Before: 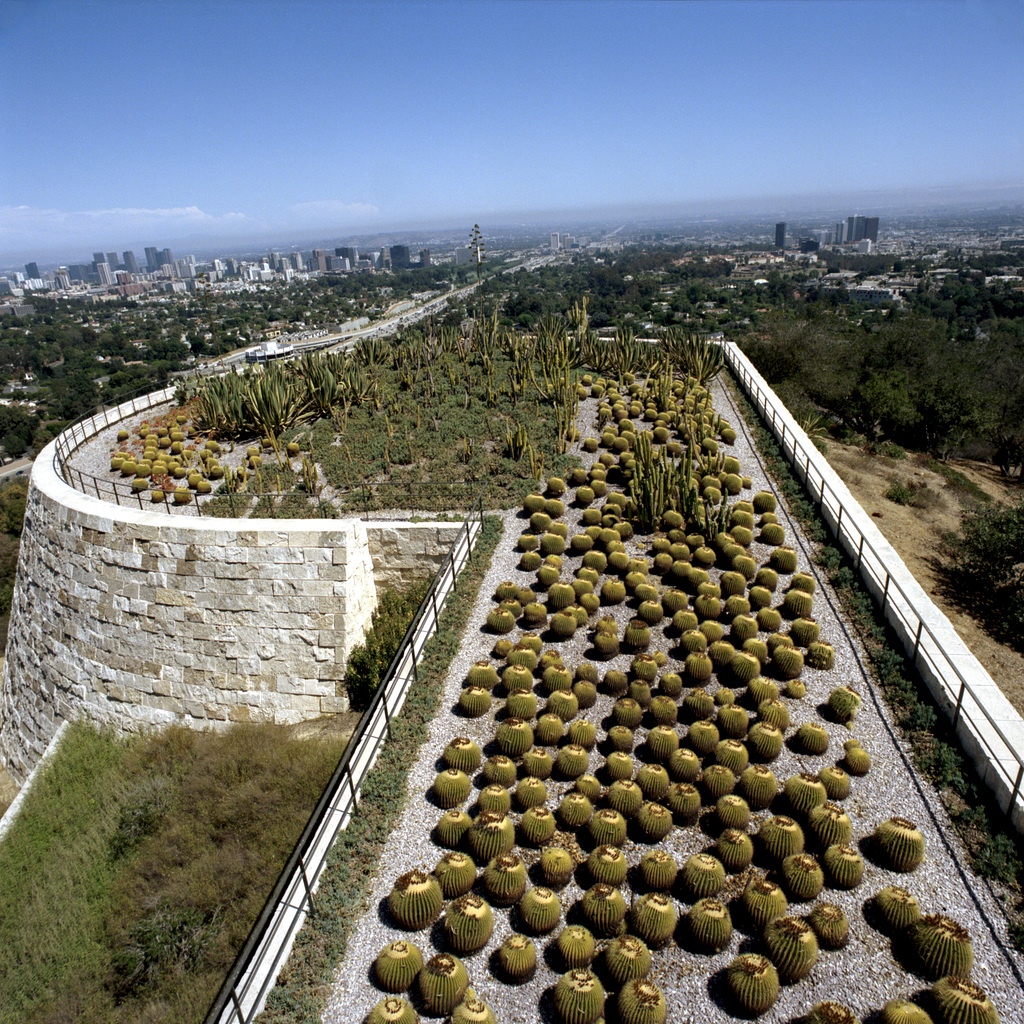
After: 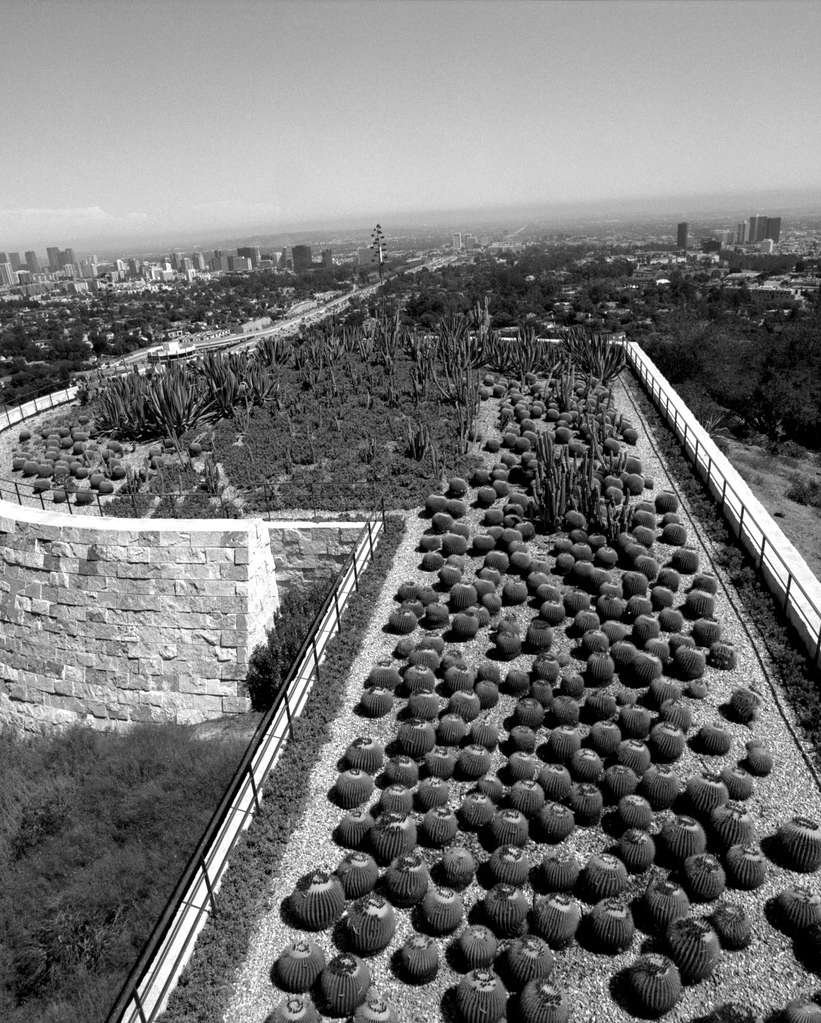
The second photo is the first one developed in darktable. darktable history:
color correction: highlights b* -0.025, saturation 0.983
color calibration: output gray [0.253, 0.26, 0.487, 0], illuminant Planckian (black body), x 0.376, y 0.373, temperature 4107.17 K
crop and rotate: left 9.597%, right 10.161%
